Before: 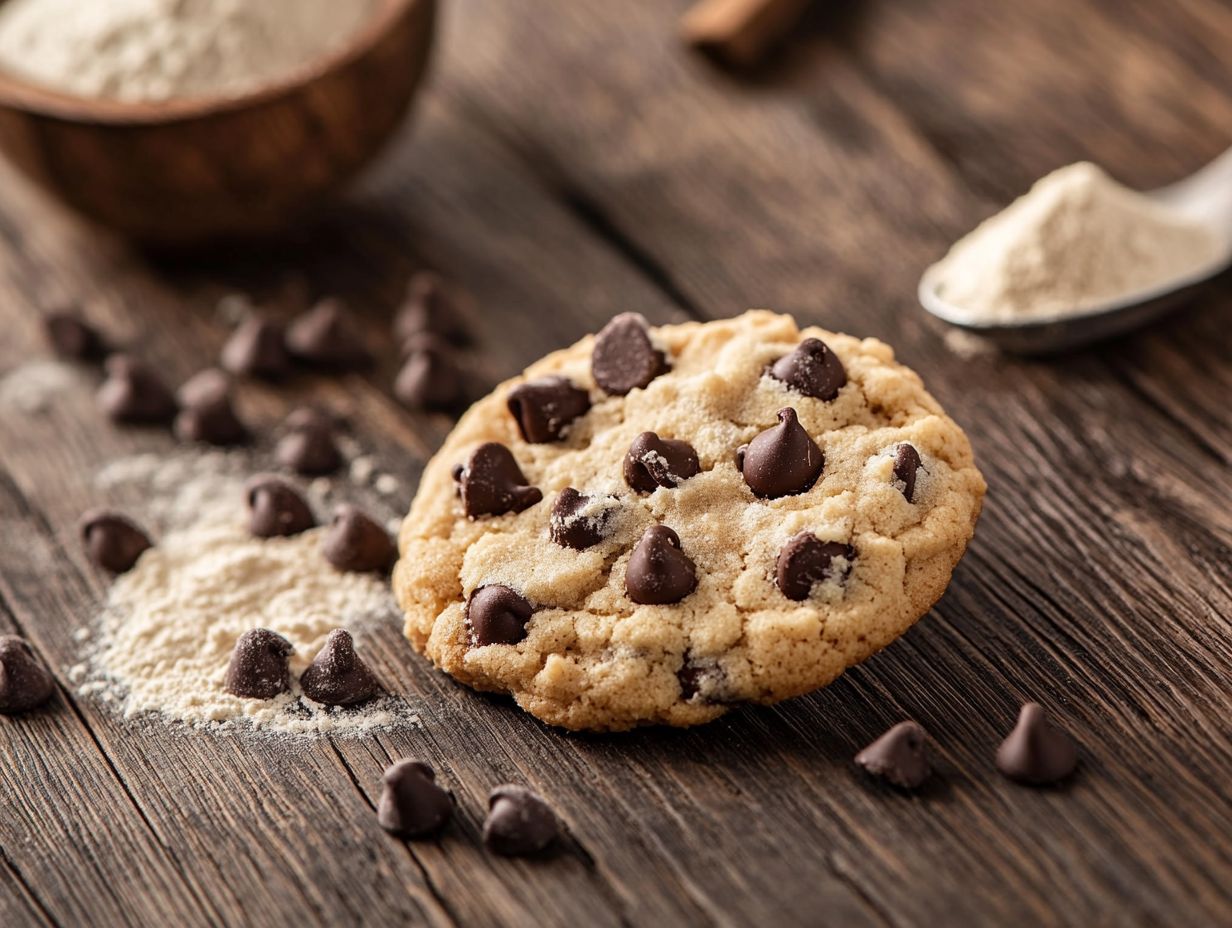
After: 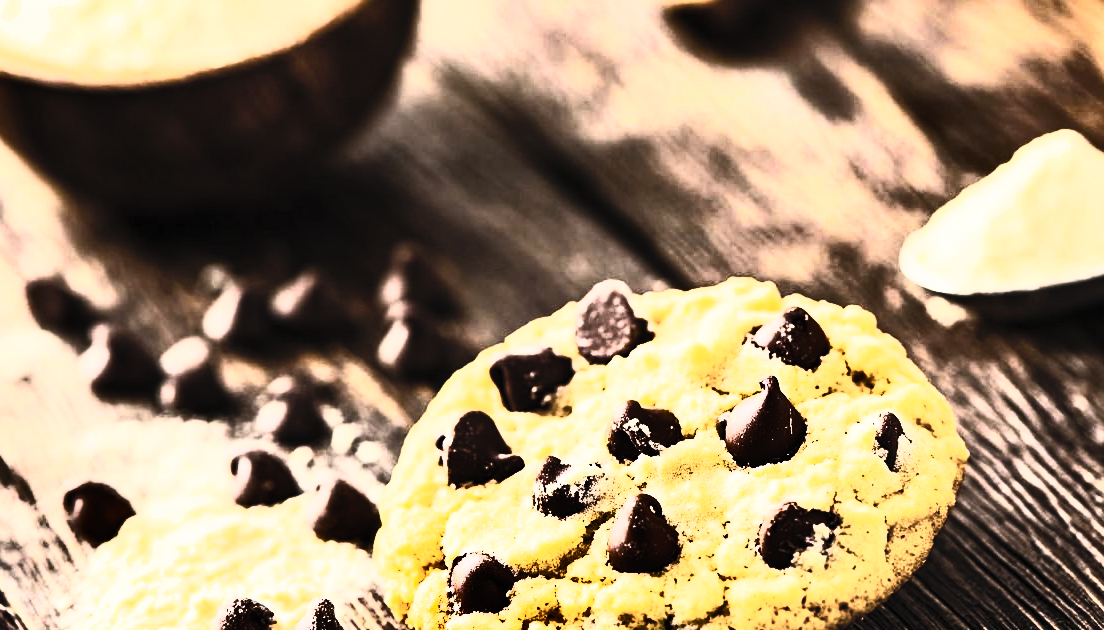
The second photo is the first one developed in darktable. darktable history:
rgb curve: curves: ch0 [(0, 0) (0.21, 0.15) (0.24, 0.21) (0.5, 0.75) (0.75, 0.96) (0.89, 0.99) (1, 1)]; ch1 [(0, 0.02) (0.21, 0.13) (0.25, 0.2) (0.5, 0.67) (0.75, 0.9) (0.89, 0.97) (1, 1)]; ch2 [(0, 0.02) (0.21, 0.13) (0.25, 0.2) (0.5, 0.67) (0.75, 0.9) (0.89, 0.97) (1, 1)], compensate middle gray true
crop: left 1.509%, top 3.452%, right 7.696%, bottom 28.452%
contrast brightness saturation: contrast 0.57, brightness 0.57, saturation -0.34
color balance rgb: linear chroma grading › global chroma 9%, perceptual saturation grading › global saturation 36%, perceptual saturation grading › shadows 35%, perceptual brilliance grading › global brilliance 15%, perceptual brilliance grading › shadows -35%, global vibrance 15%
sharpen: radius 5.325, amount 0.312, threshold 26.433
shadows and highlights: shadows 20.91, highlights -82.73, soften with gaussian
